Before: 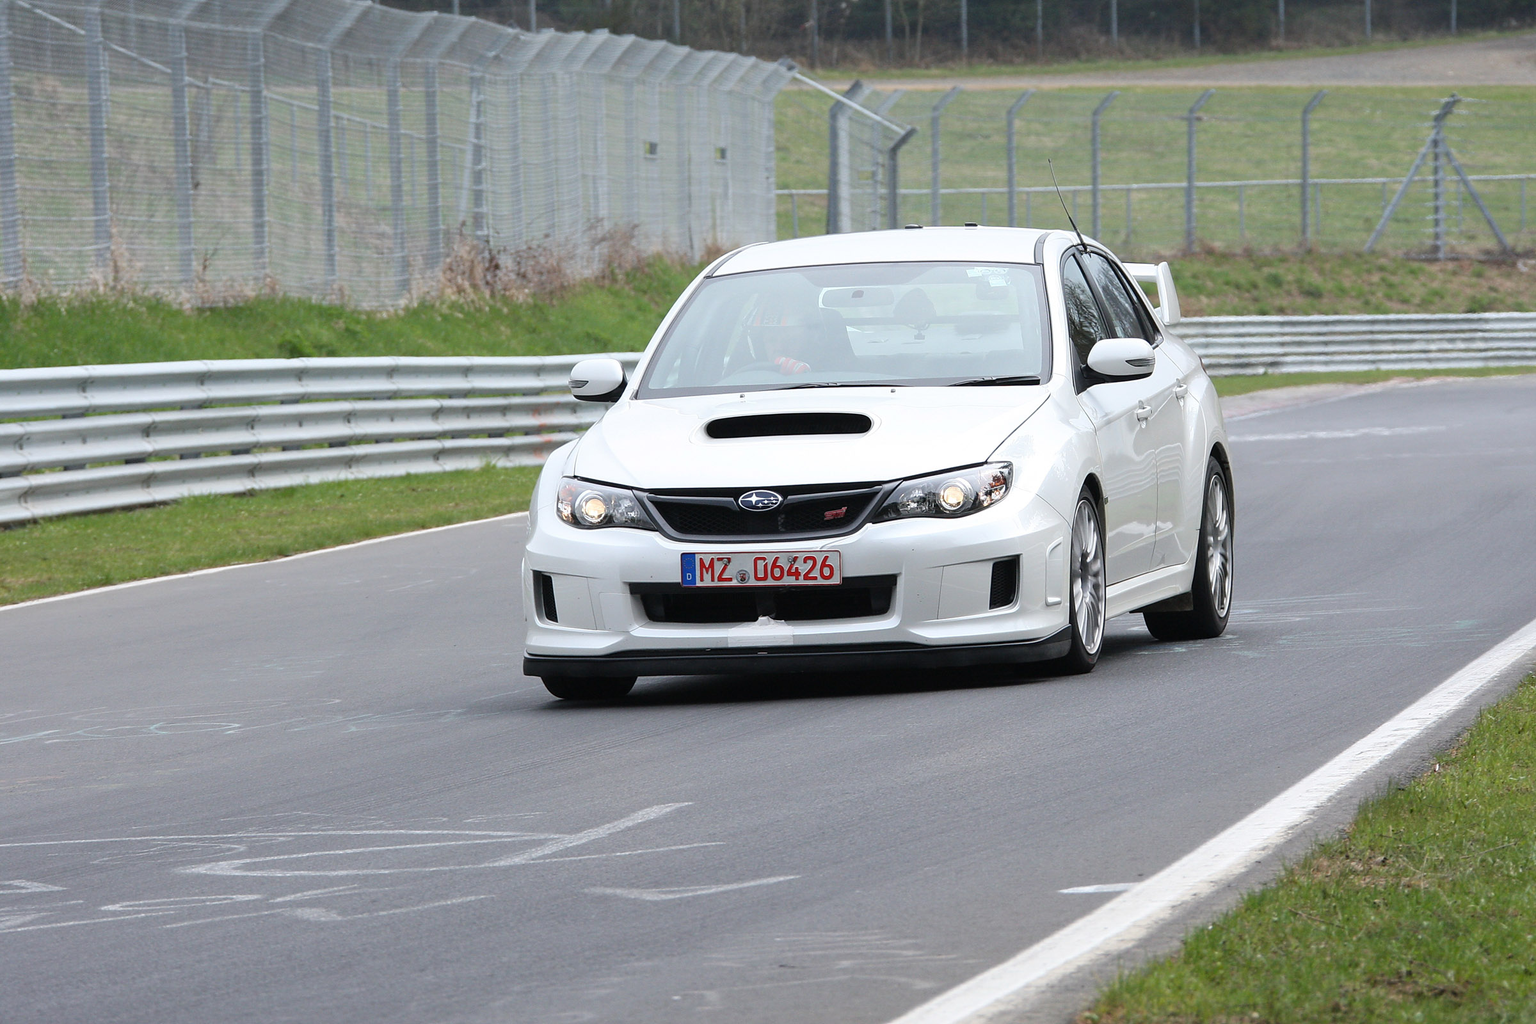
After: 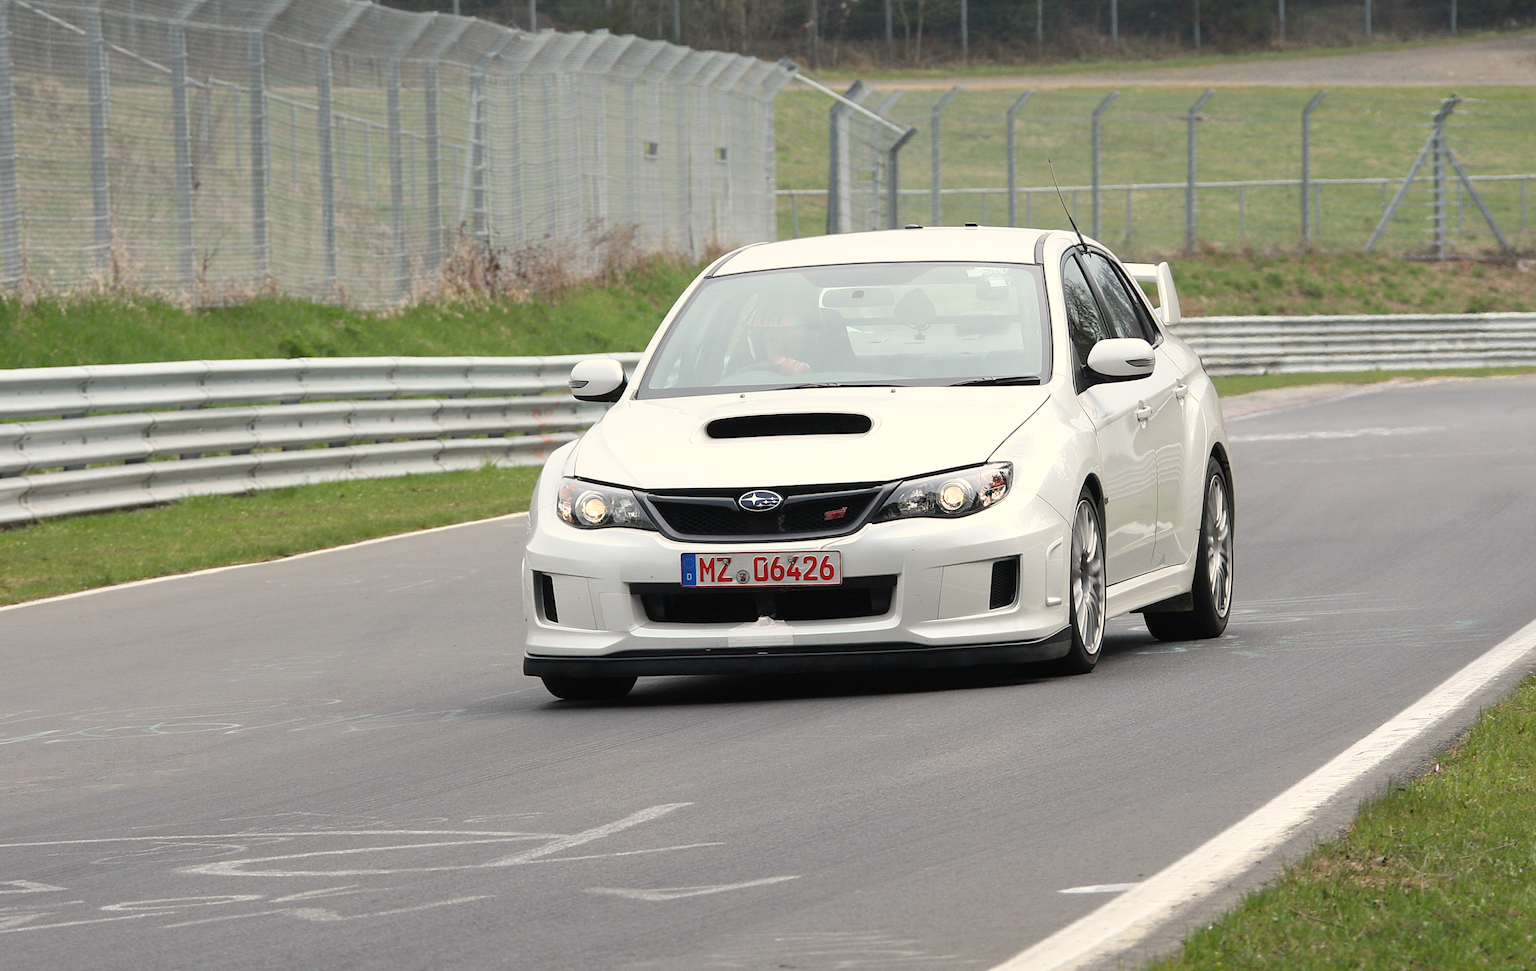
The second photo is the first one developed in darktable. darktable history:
tone equalizer: on, module defaults
crop and rotate: top 0%, bottom 5.097%
white balance: red 1.045, blue 0.932
